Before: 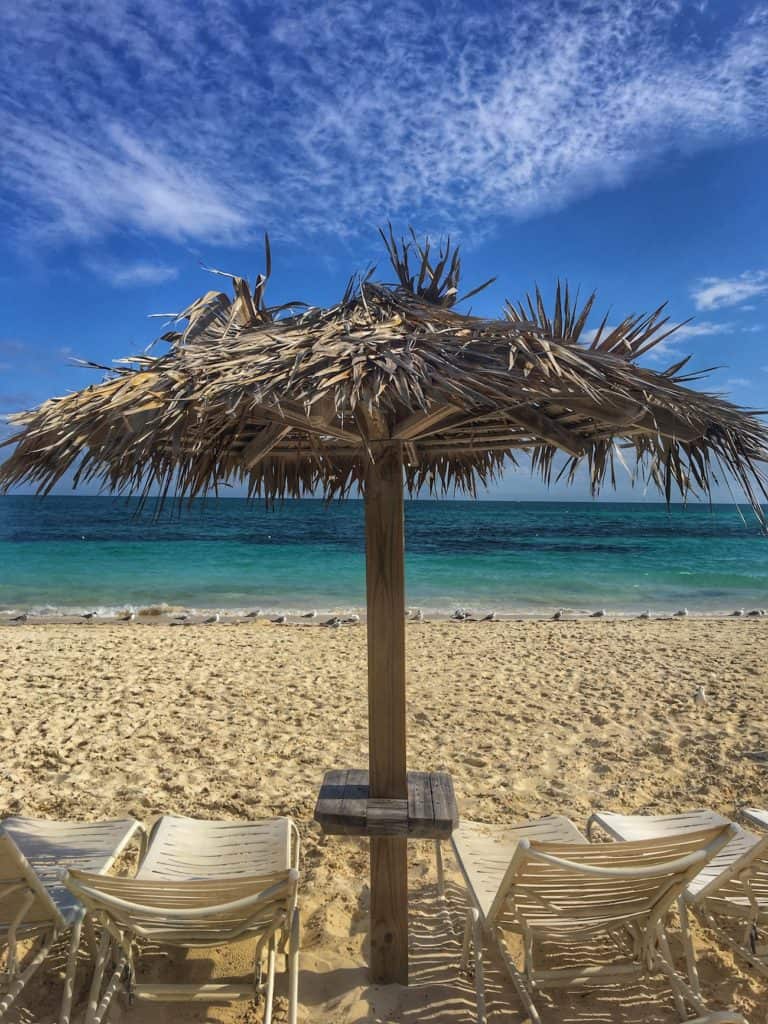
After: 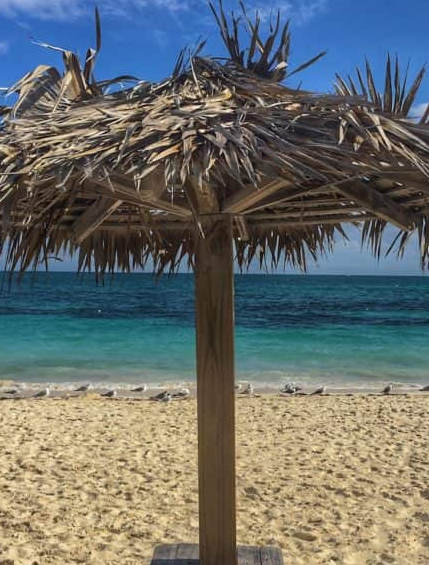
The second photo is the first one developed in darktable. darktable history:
crop and rotate: left 22.238%, top 22.099%, right 21.812%, bottom 22.702%
